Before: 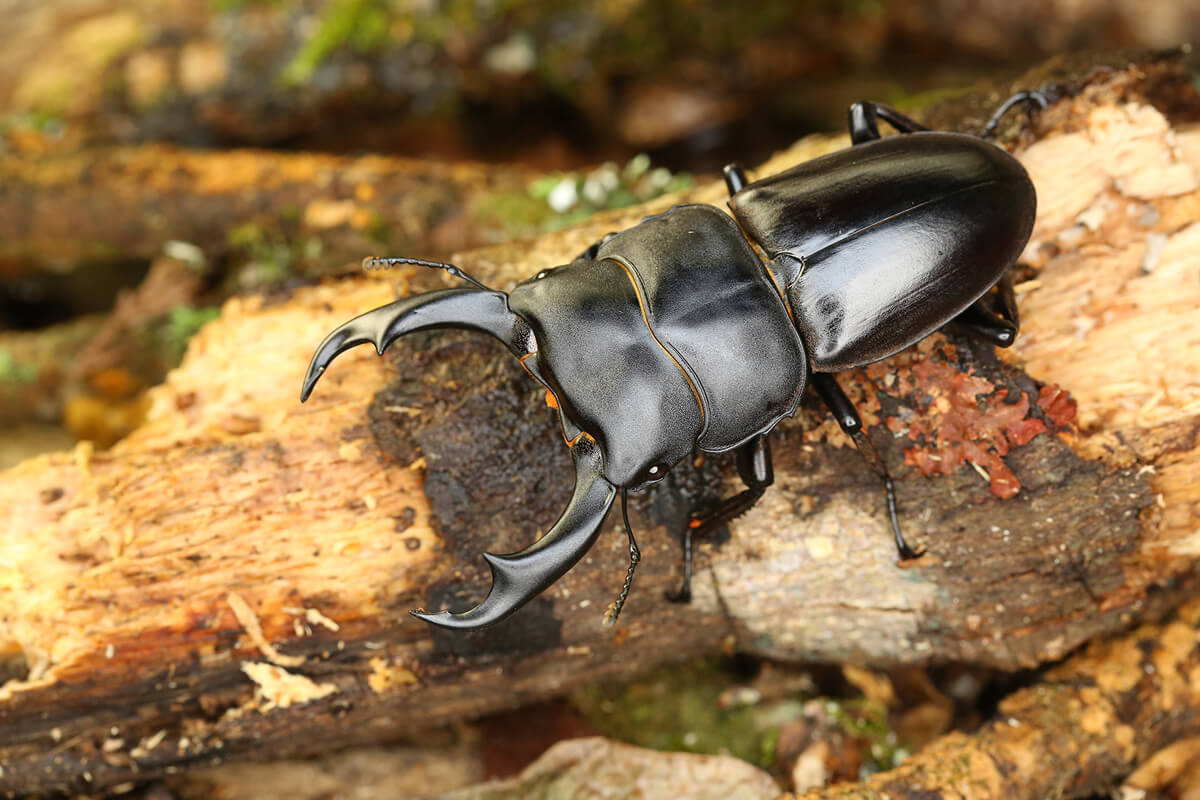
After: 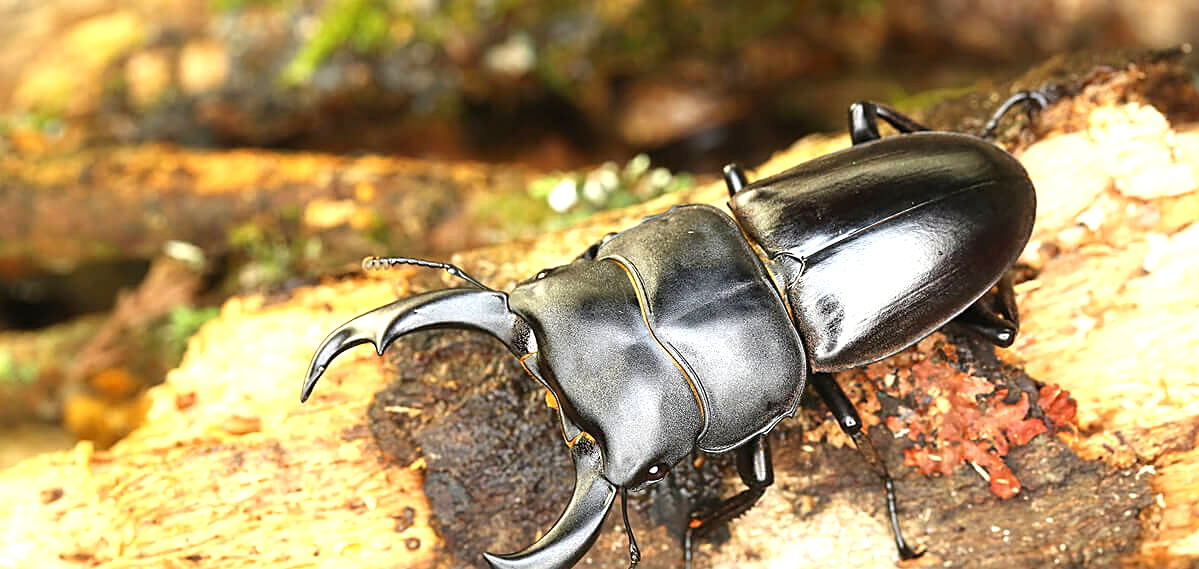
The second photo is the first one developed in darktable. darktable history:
crop: right 0%, bottom 28.856%
exposure: black level correction 0, exposure 0.876 EV, compensate highlight preservation false
sharpen: on, module defaults
